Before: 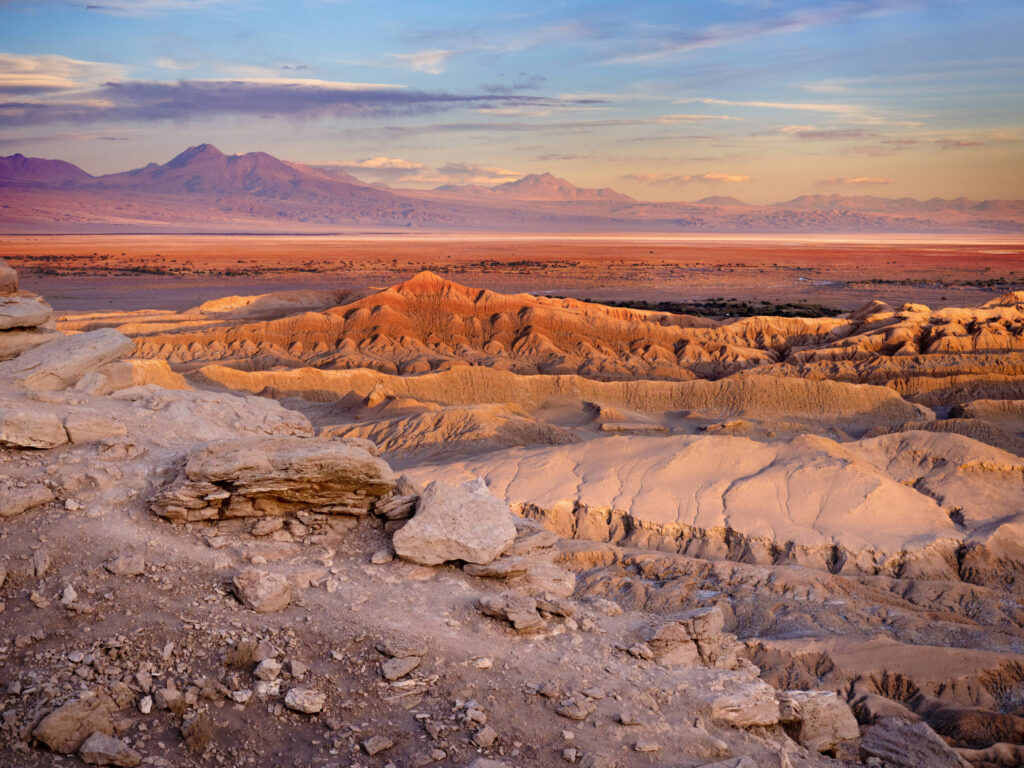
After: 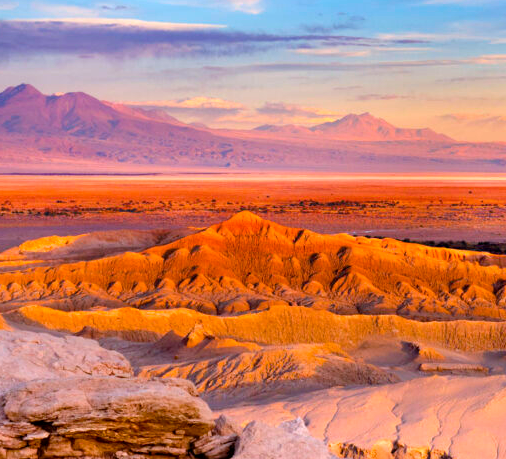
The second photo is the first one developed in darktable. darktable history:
crop: left 17.772%, top 7.887%, right 32.791%, bottom 32.252%
color balance rgb: shadows lift › chroma 1.041%, shadows lift › hue 217.18°, highlights gain › luminance 16.436%, highlights gain › chroma 2.939%, highlights gain › hue 261.31°, linear chroma grading › global chroma 8.807%, perceptual saturation grading › global saturation 25.658%
